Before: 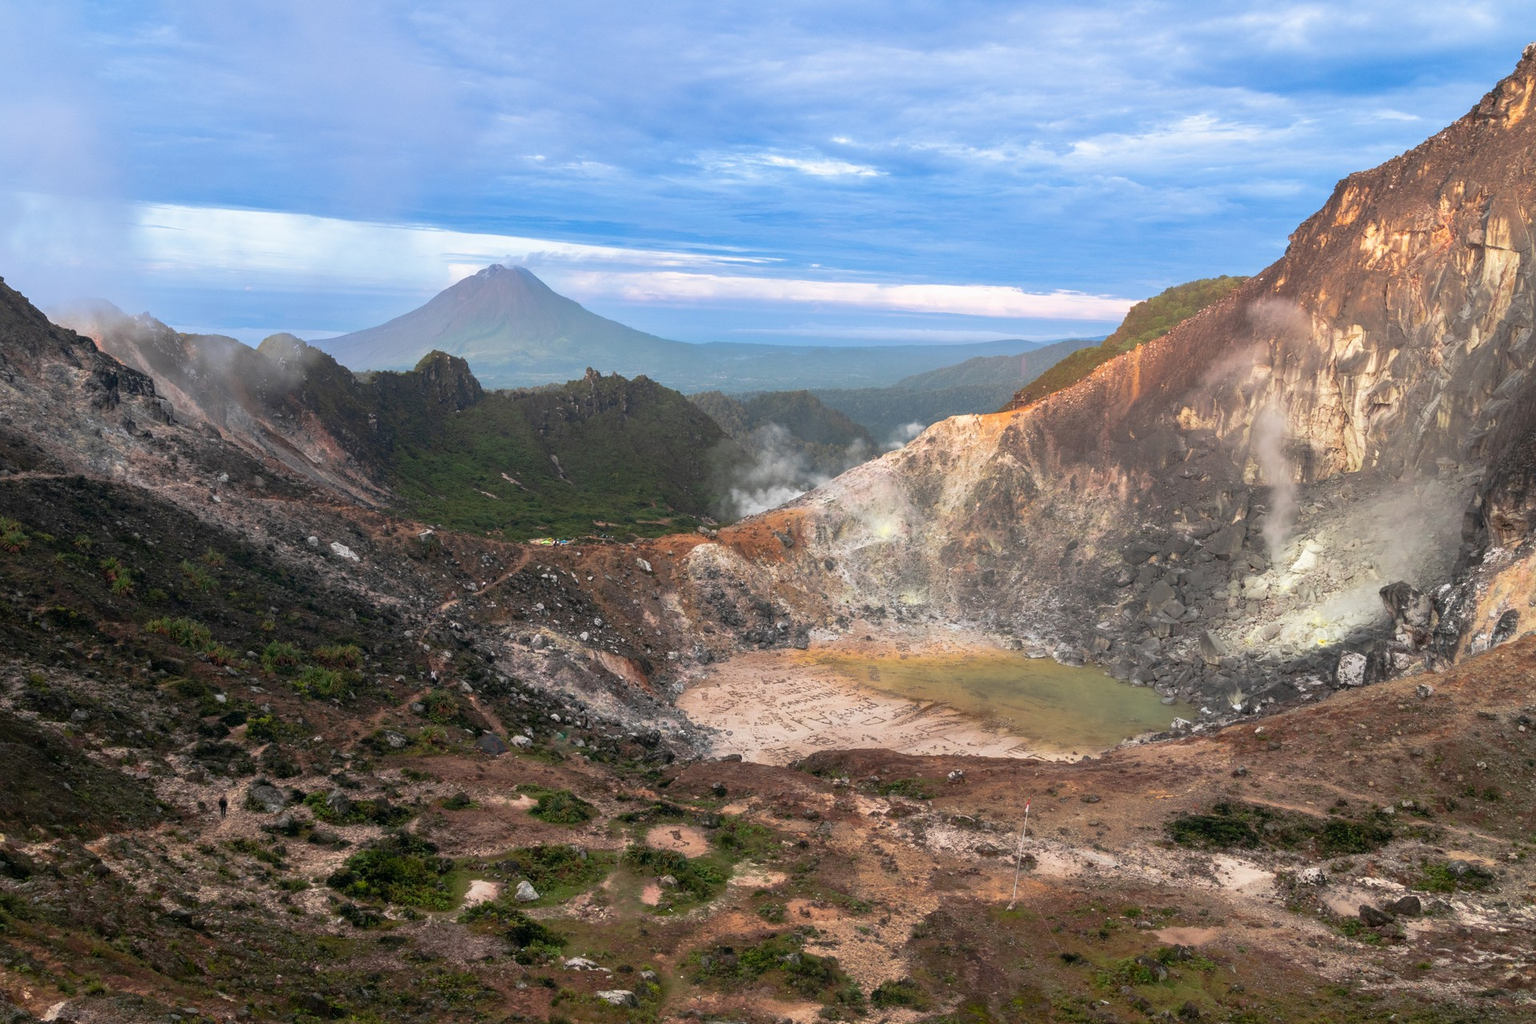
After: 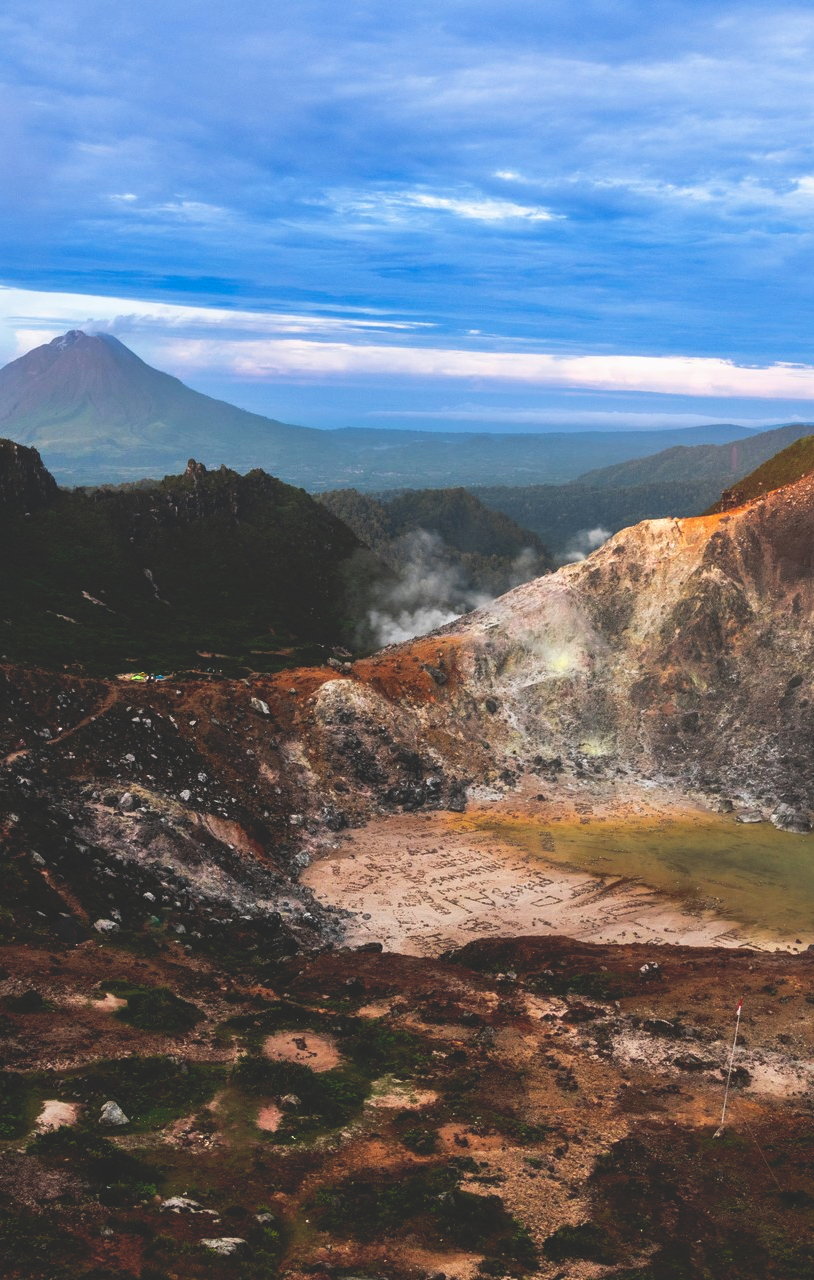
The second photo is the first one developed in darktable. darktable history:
crop: left 28.408%, right 29.186%
base curve: curves: ch0 [(0, 0.02) (0.083, 0.036) (1, 1)], preserve colors none
